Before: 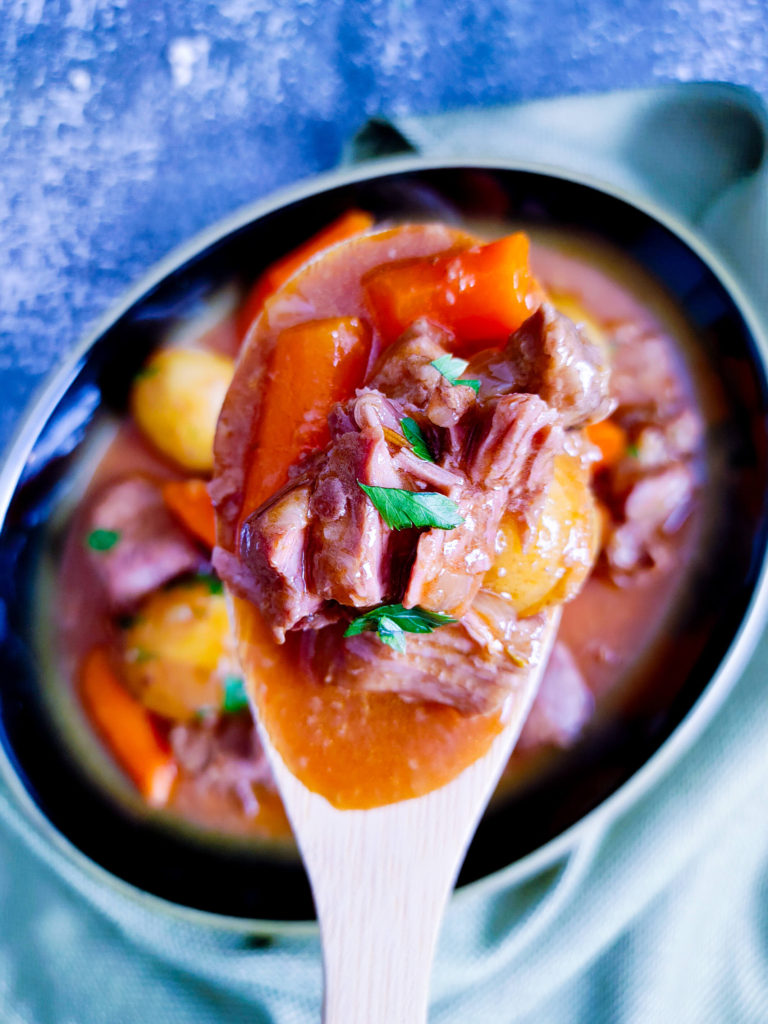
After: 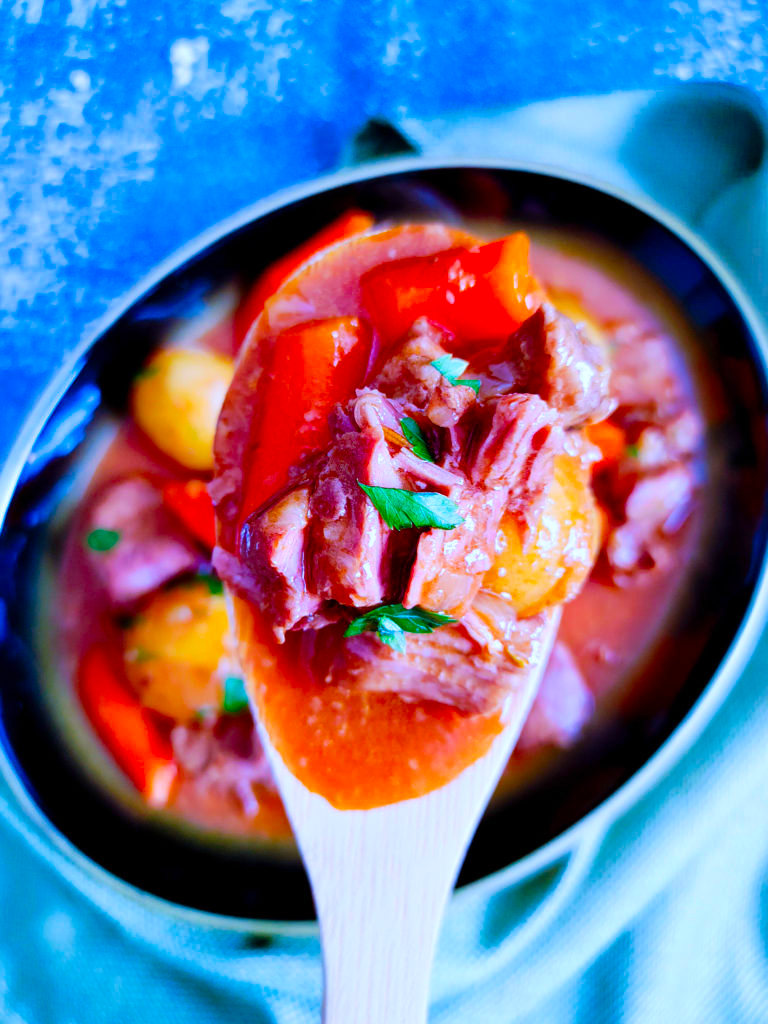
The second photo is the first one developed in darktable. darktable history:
color correction: highlights a* -2.16, highlights b* -18.59
contrast brightness saturation: saturation 0.501
